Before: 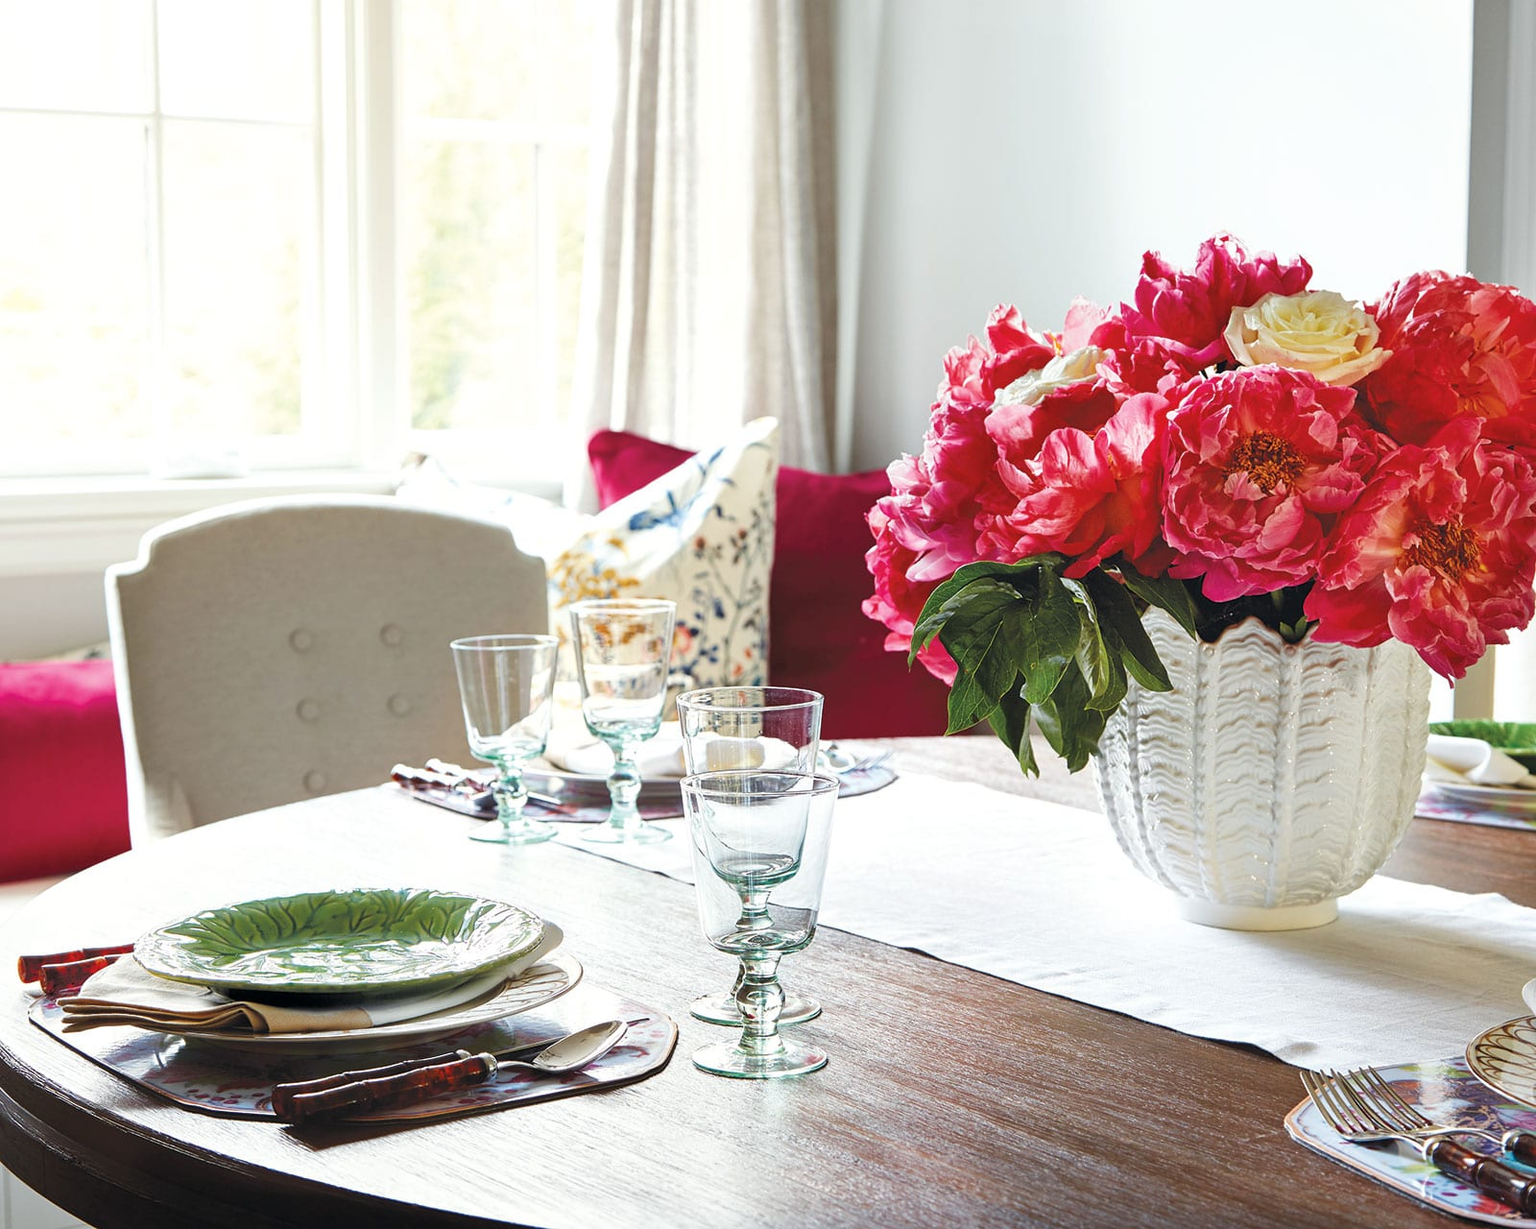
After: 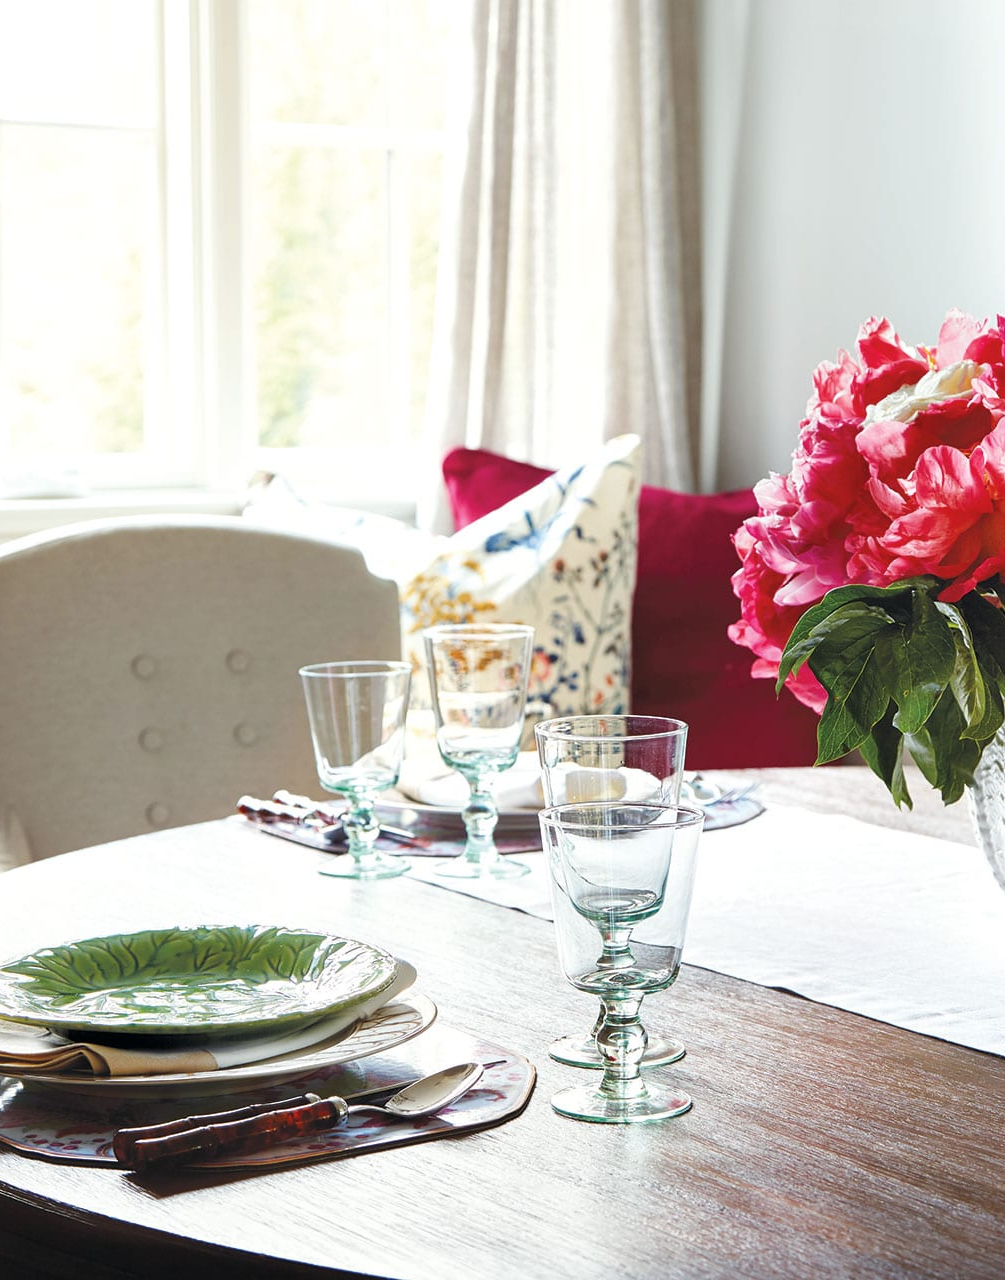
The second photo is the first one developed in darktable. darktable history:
crop: left 10.644%, right 26.528%
shadows and highlights: radius 331.84, shadows 53.55, highlights -100, compress 94.63%, highlights color adjustment 73.23%, soften with gaussian
